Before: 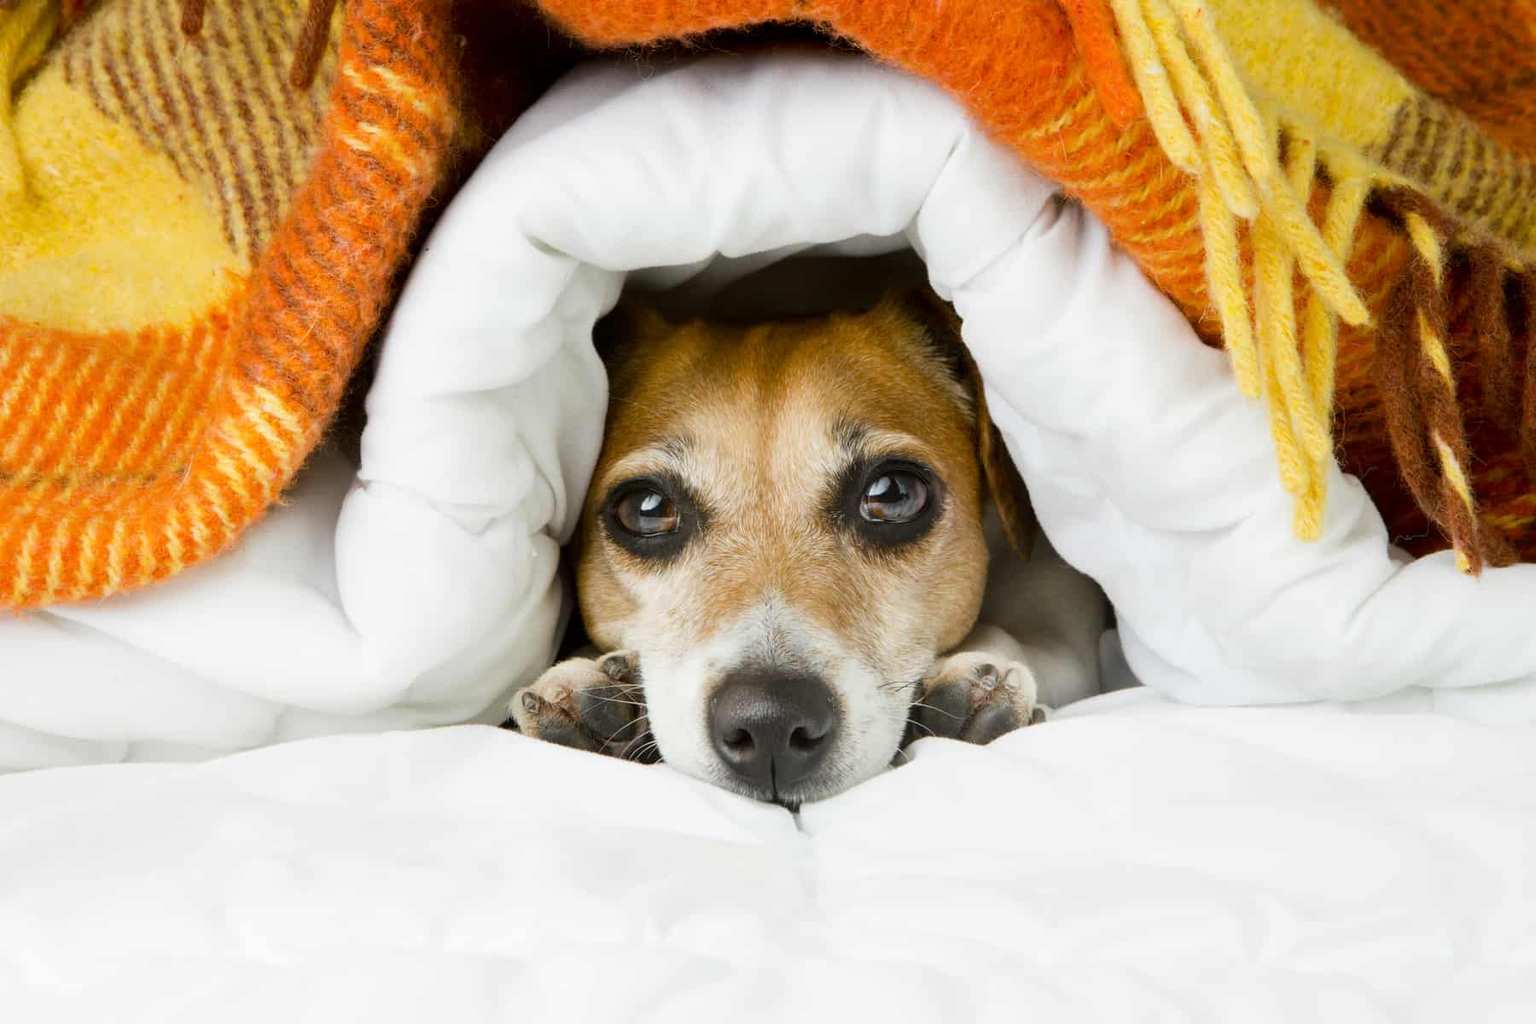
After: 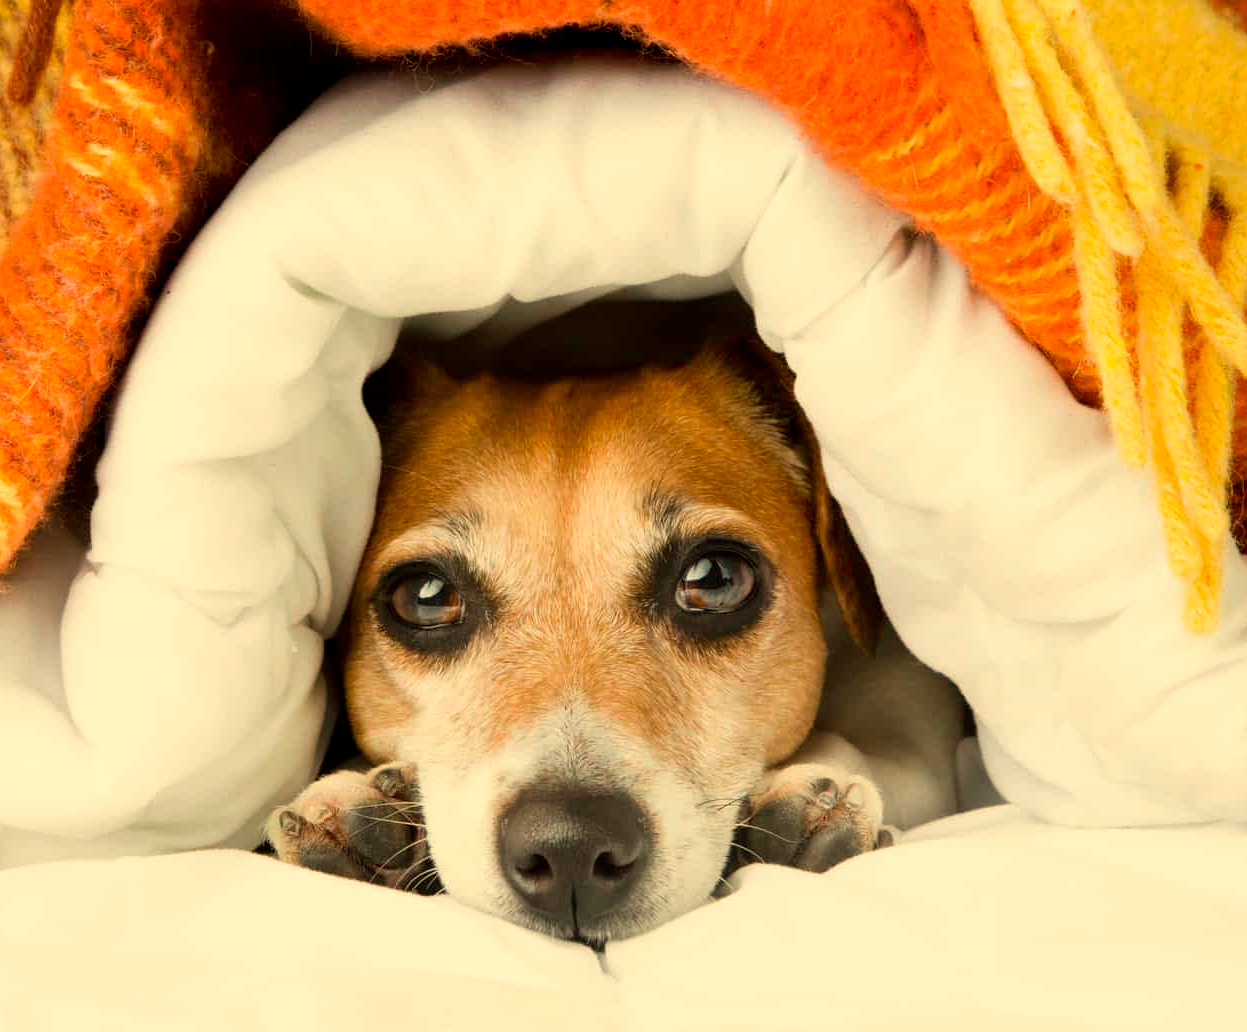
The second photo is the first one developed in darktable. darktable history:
white balance: red 1.08, blue 0.791
crop: left 18.479%, right 12.2%, bottom 13.971%
